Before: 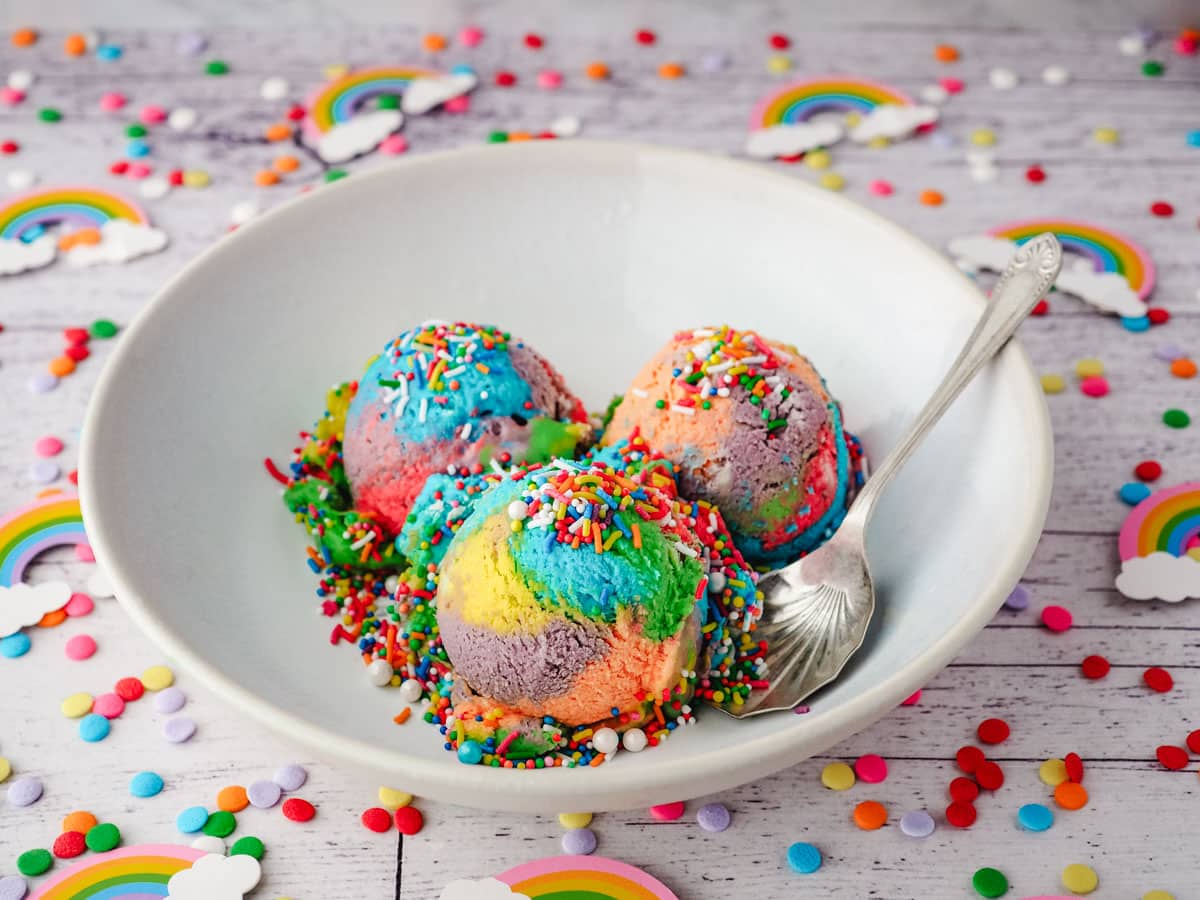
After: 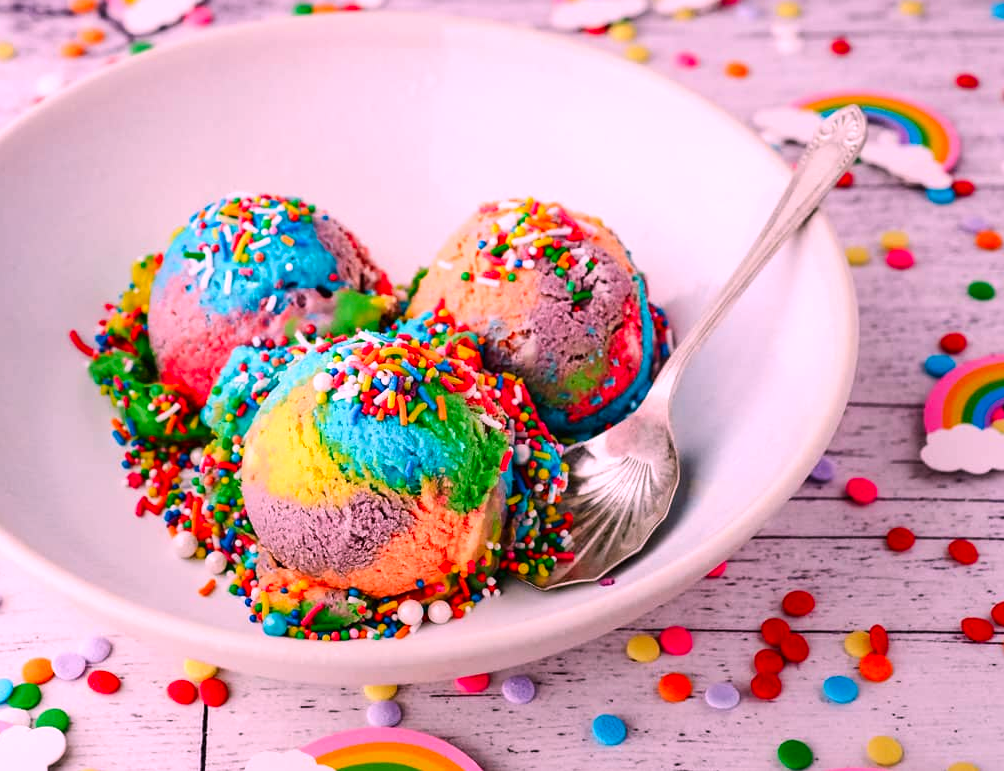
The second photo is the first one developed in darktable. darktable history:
contrast brightness saturation: contrast 0.13, brightness -0.05, saturation 0.16
crop: left 16.315%, top 14.246%
white balance: red 1.188, blue 1.11
